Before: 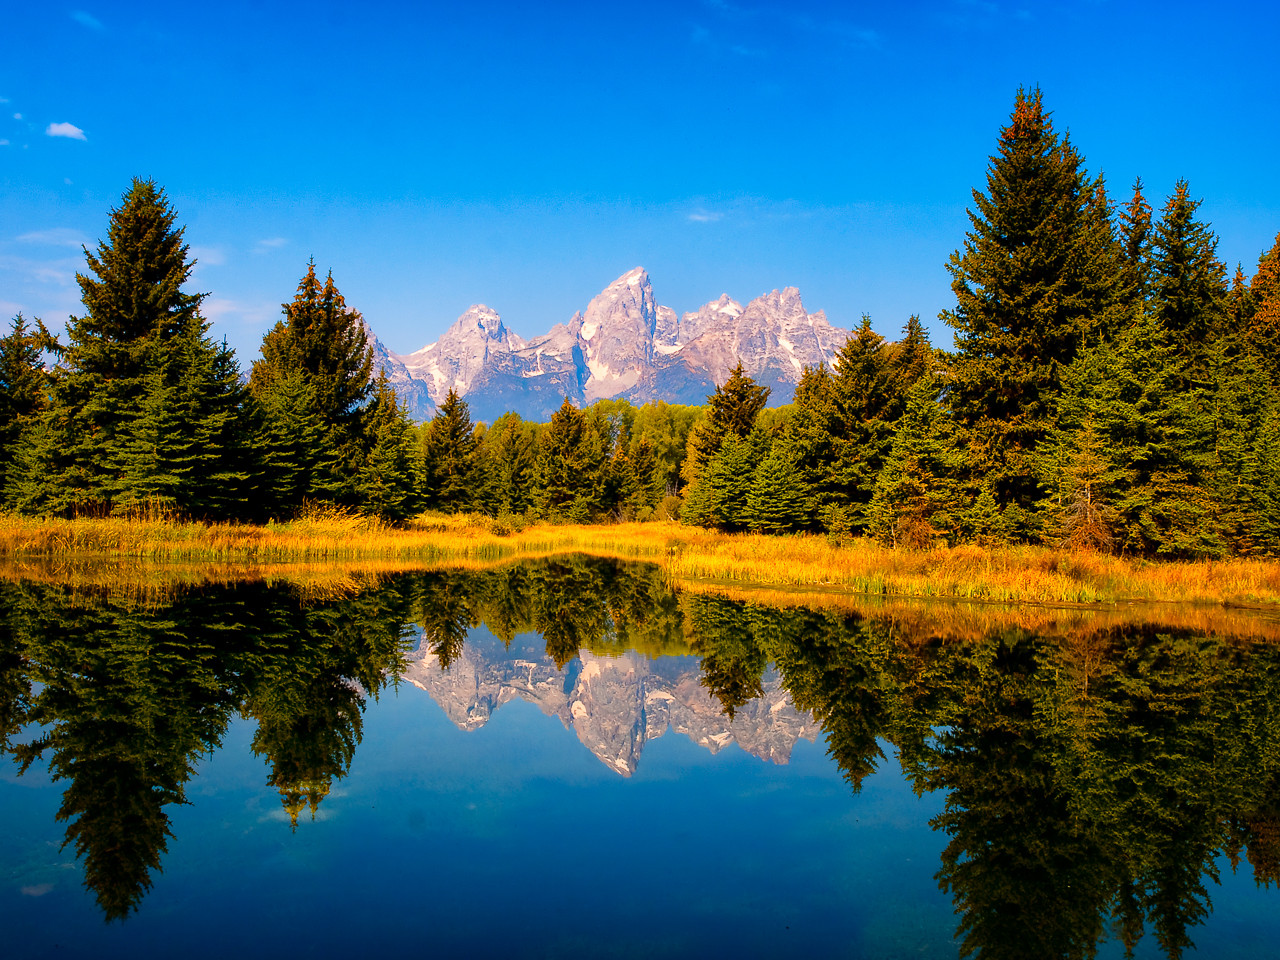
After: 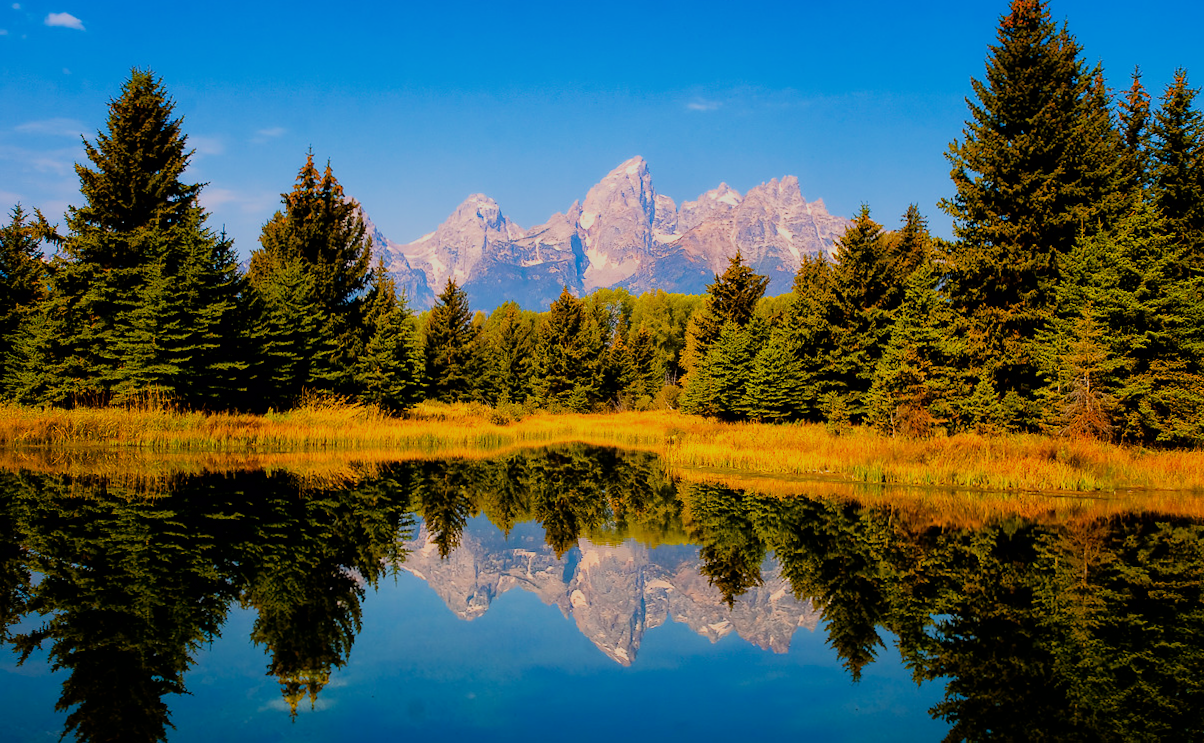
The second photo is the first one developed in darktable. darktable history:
filmic rgb: black relative exposure -7.65 EV, white relative exposure 4.56 EV, hardness 3.61, color science v6 (2022)
shadows and highlights: shadows -24.26, highlights 48.91, soften with gaussian
crop and rotate: angle 0.093°, top 11.501%, right 5.726%, bottom 10.859%
